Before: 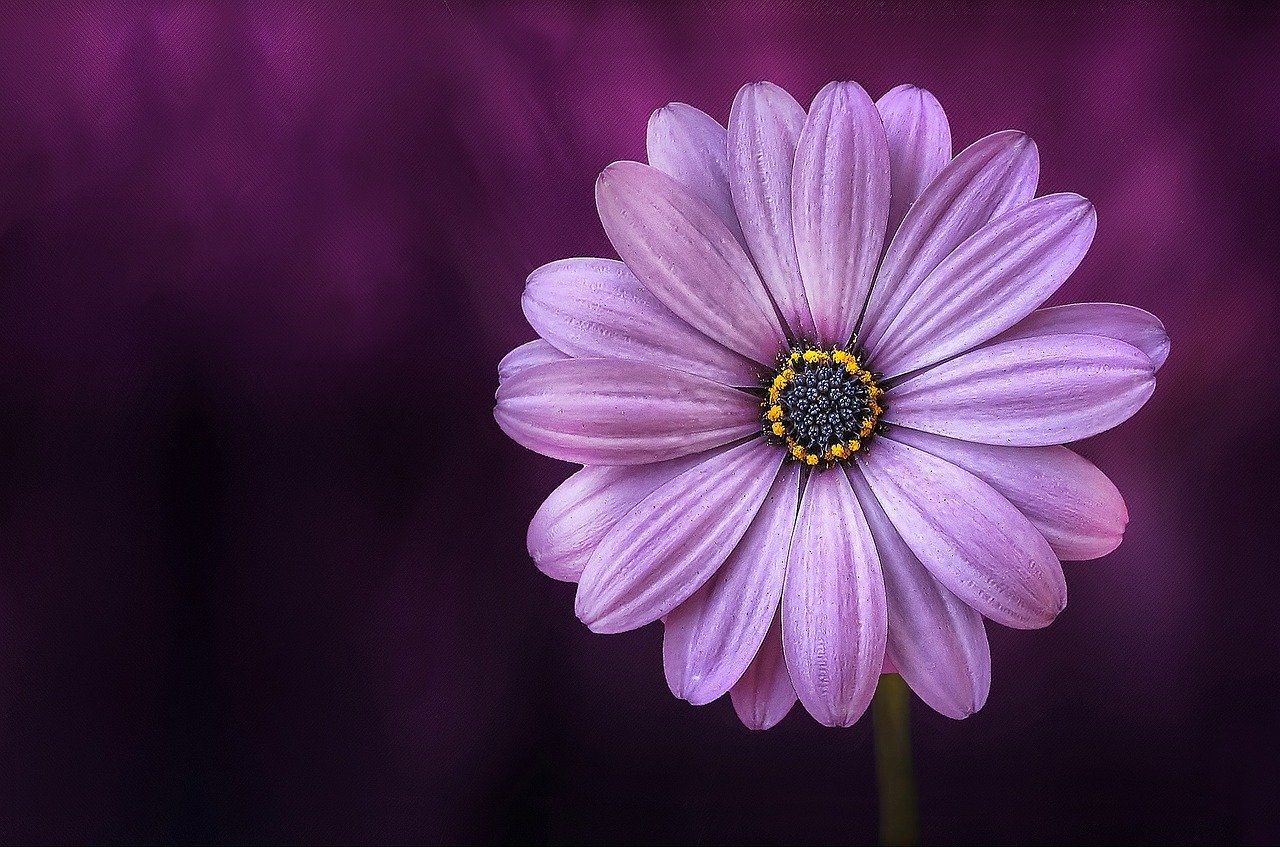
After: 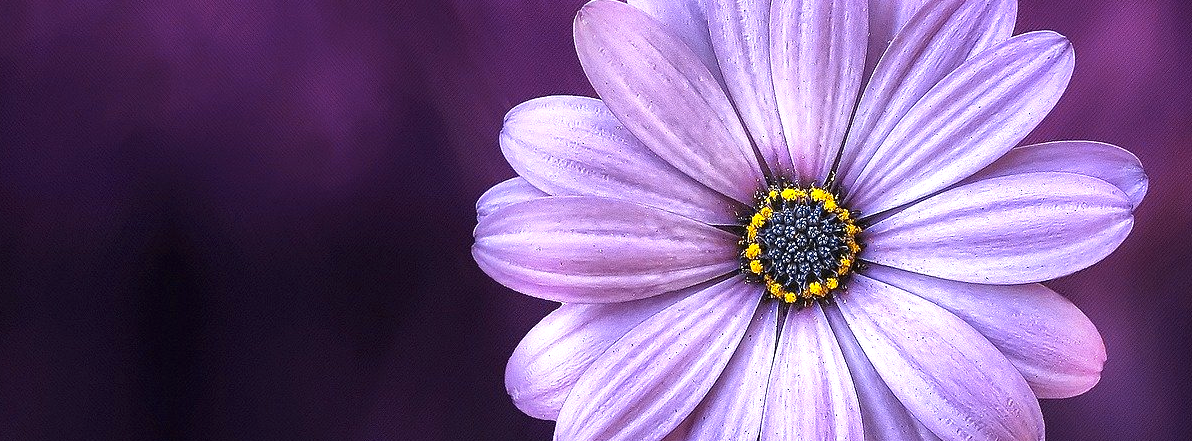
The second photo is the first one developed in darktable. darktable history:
color contrast: green-magenta contrast 0.85, blue-yellow contrast 1.25, unbound 0
exposure: black level correction 0, exposure 0.7 EV, compensate exposure bias true, compensate highlight preservation false
crop: left 1.744%, top 19.225%, right 5.069%, bottom 28.357%
